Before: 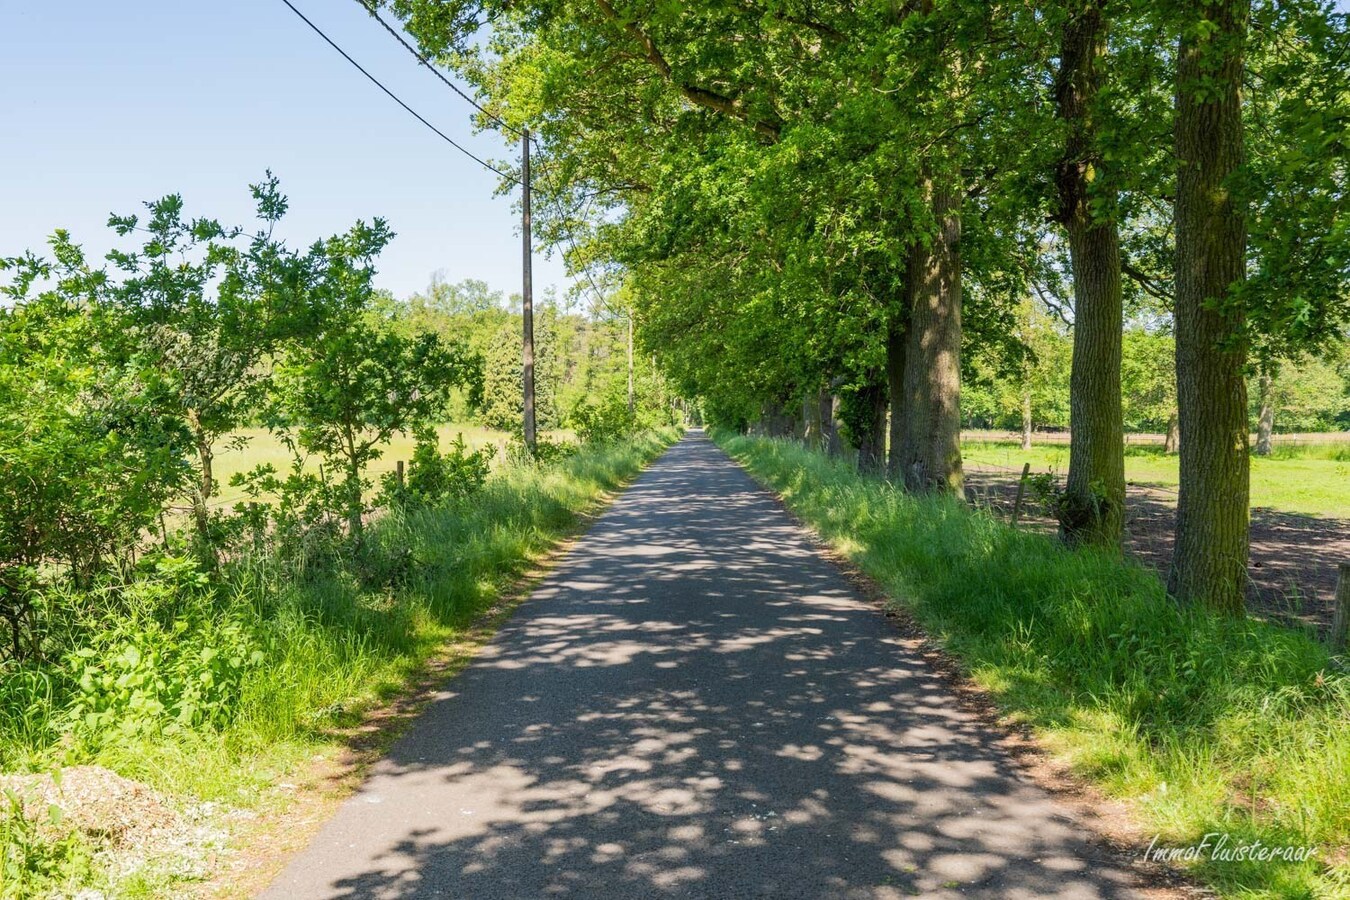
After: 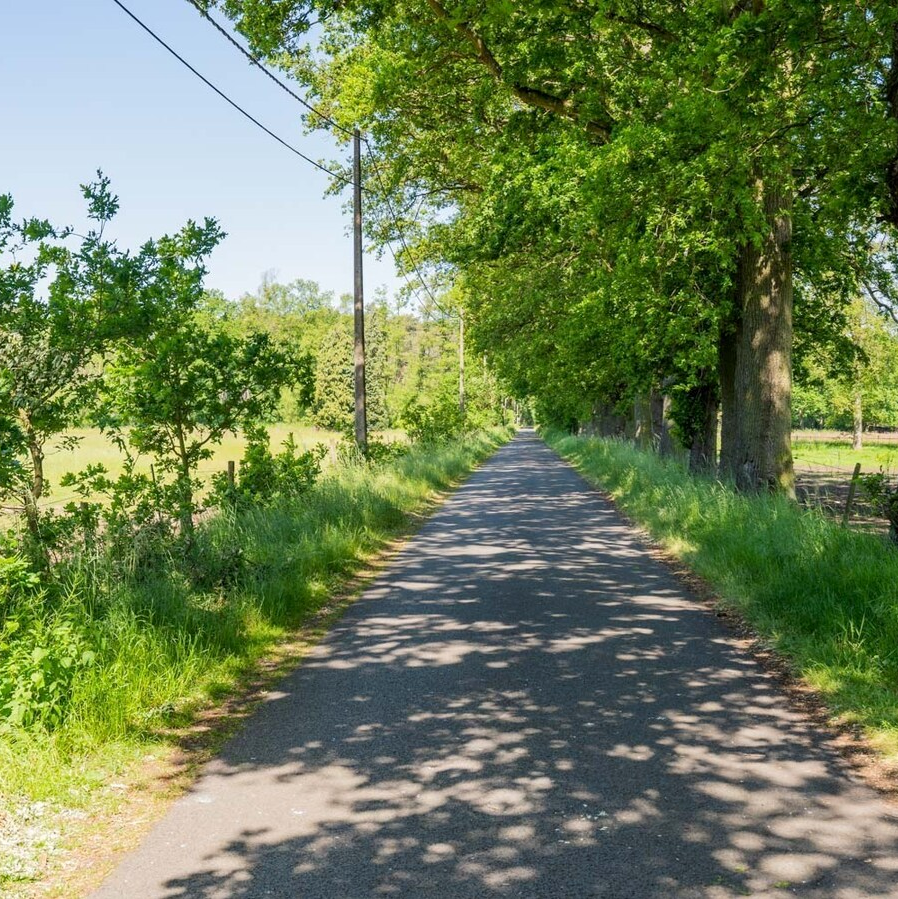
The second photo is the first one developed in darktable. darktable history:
crop and rotate: left 12.591%, right 20.878%
exposure: black level correction 0.001, compensate highlight preservation false
